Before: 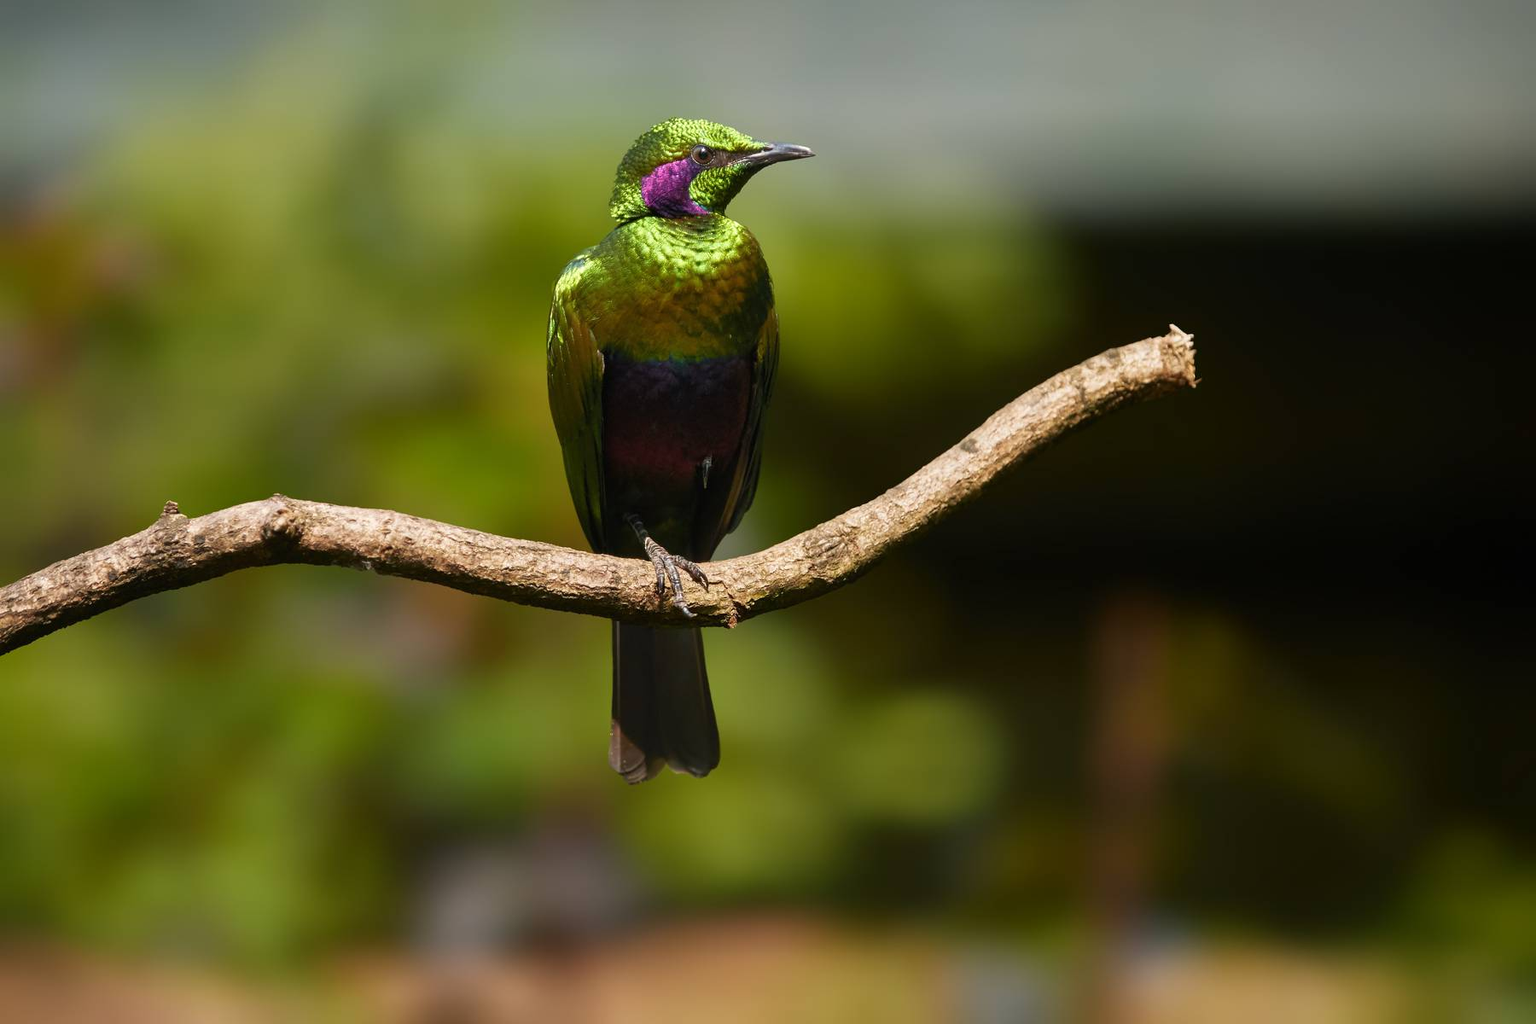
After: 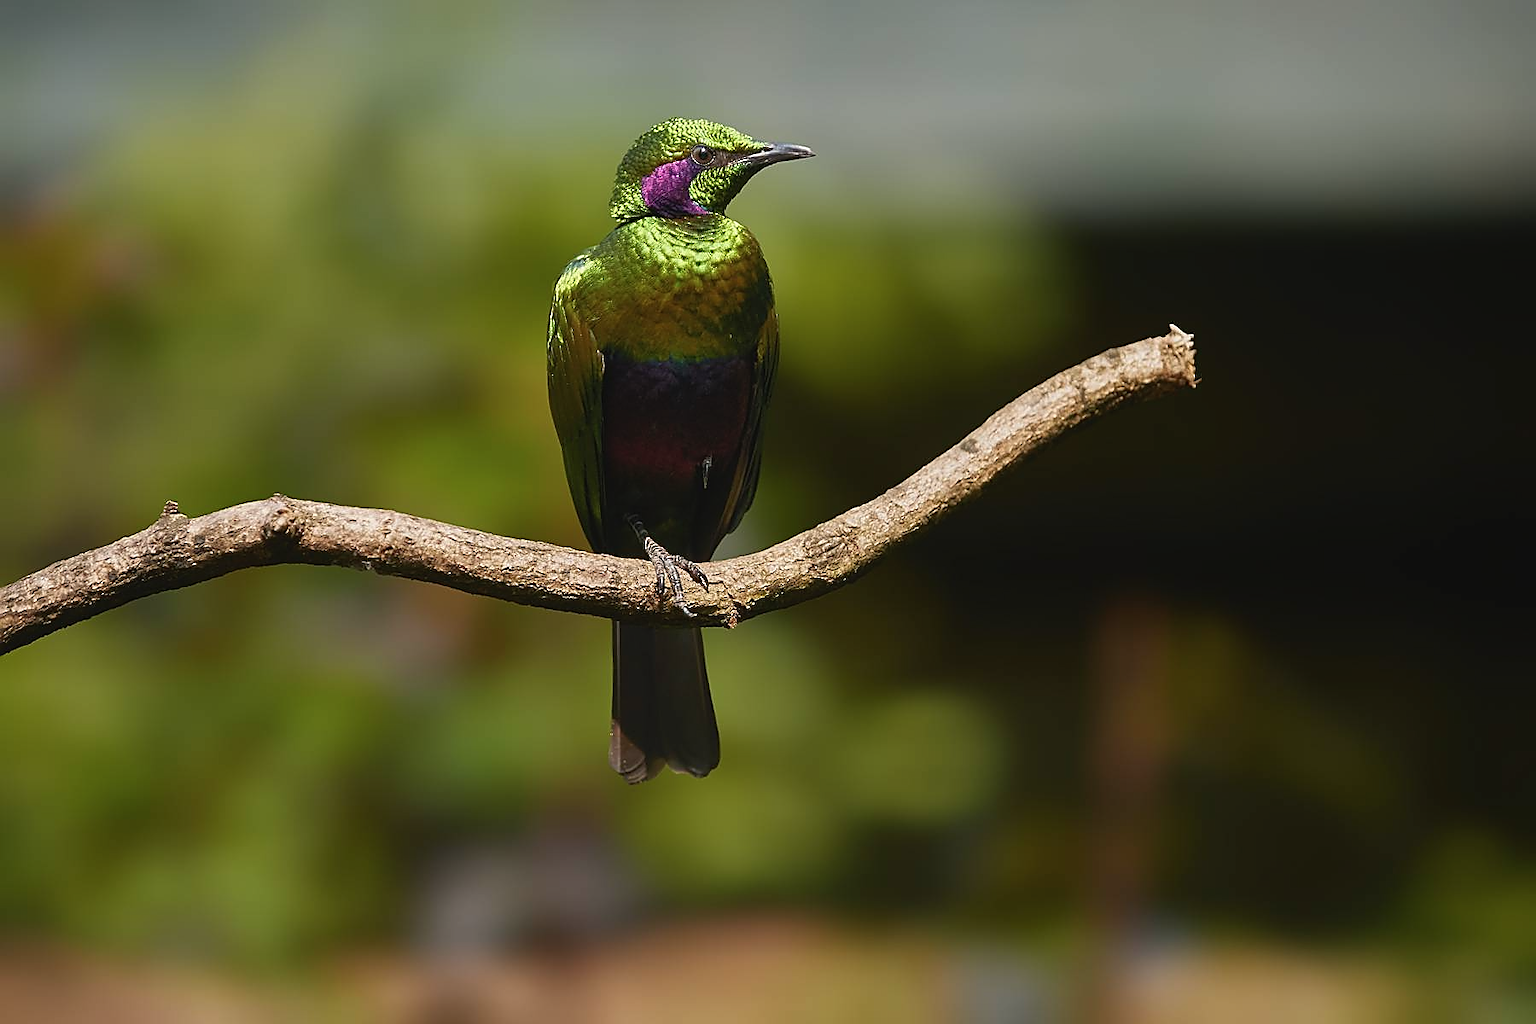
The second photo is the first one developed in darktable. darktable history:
contrast brightness saturation: contrast -0.083, brightness -0.039, saturation -0.114
sharpen: radius 1.408, amount 1.251, threshold 0.615
